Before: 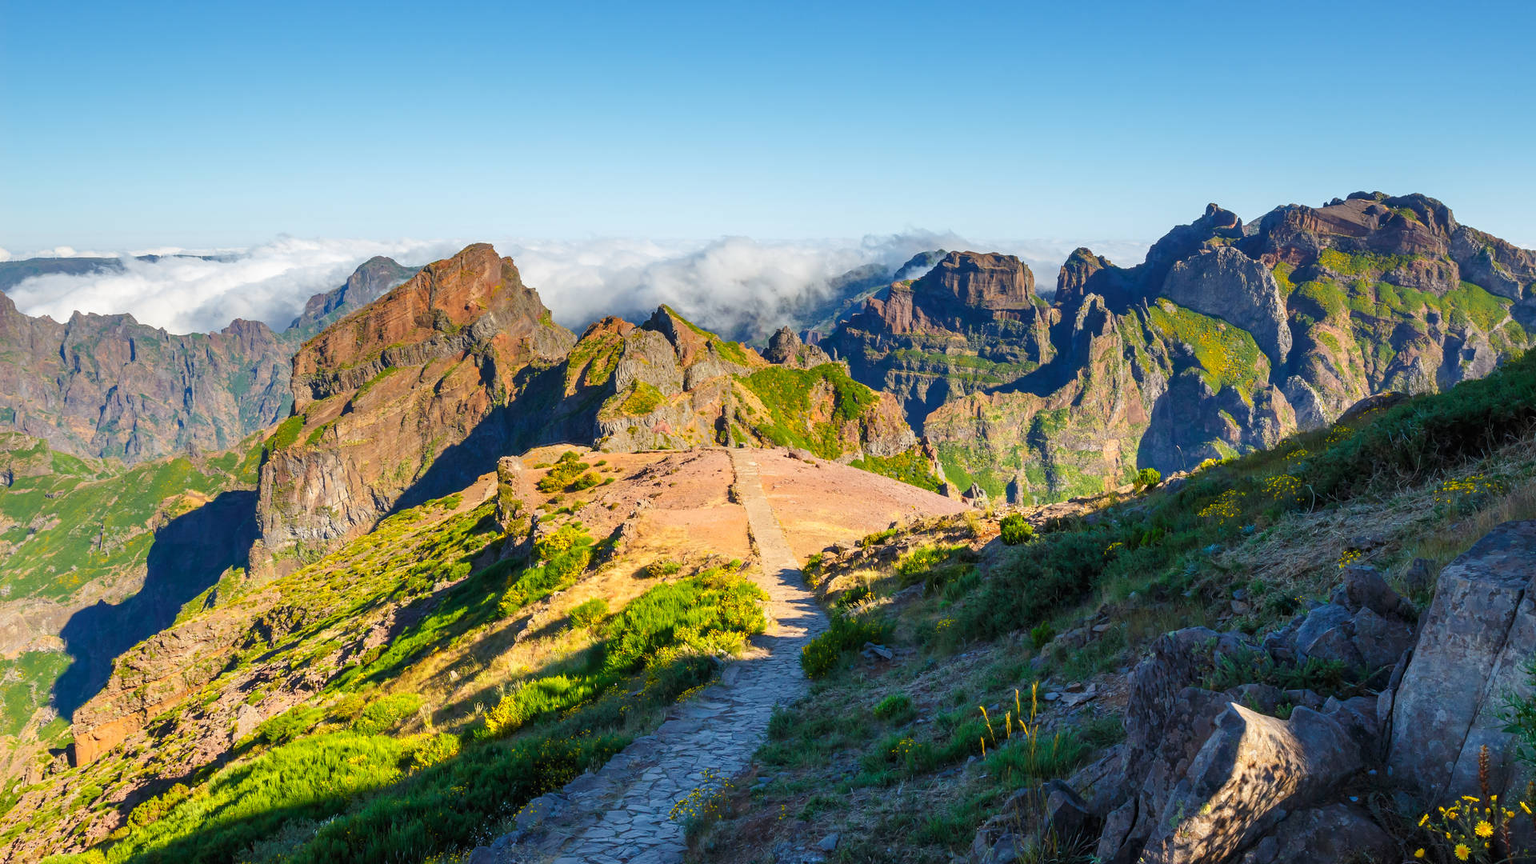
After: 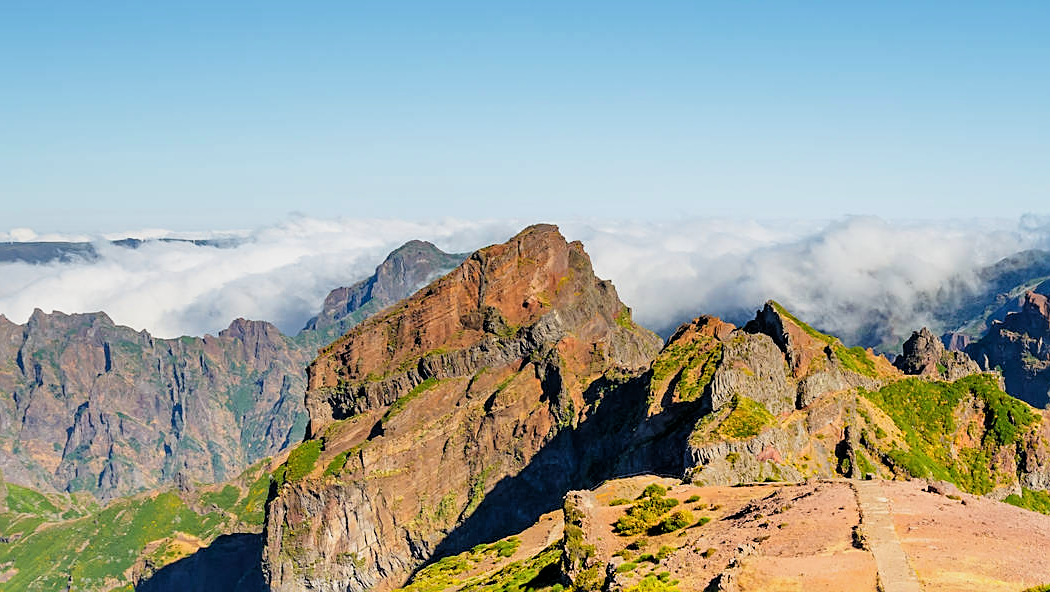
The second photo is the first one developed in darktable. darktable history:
filmic rgb: black relative exposure -3.92 EV, white relative exposure 3.14 EV, hardness 2.87
sharpen: on, module defaults
crop and rotate: left 3.047%, top 7.509%, right 42.236%, bottom 37.598%
